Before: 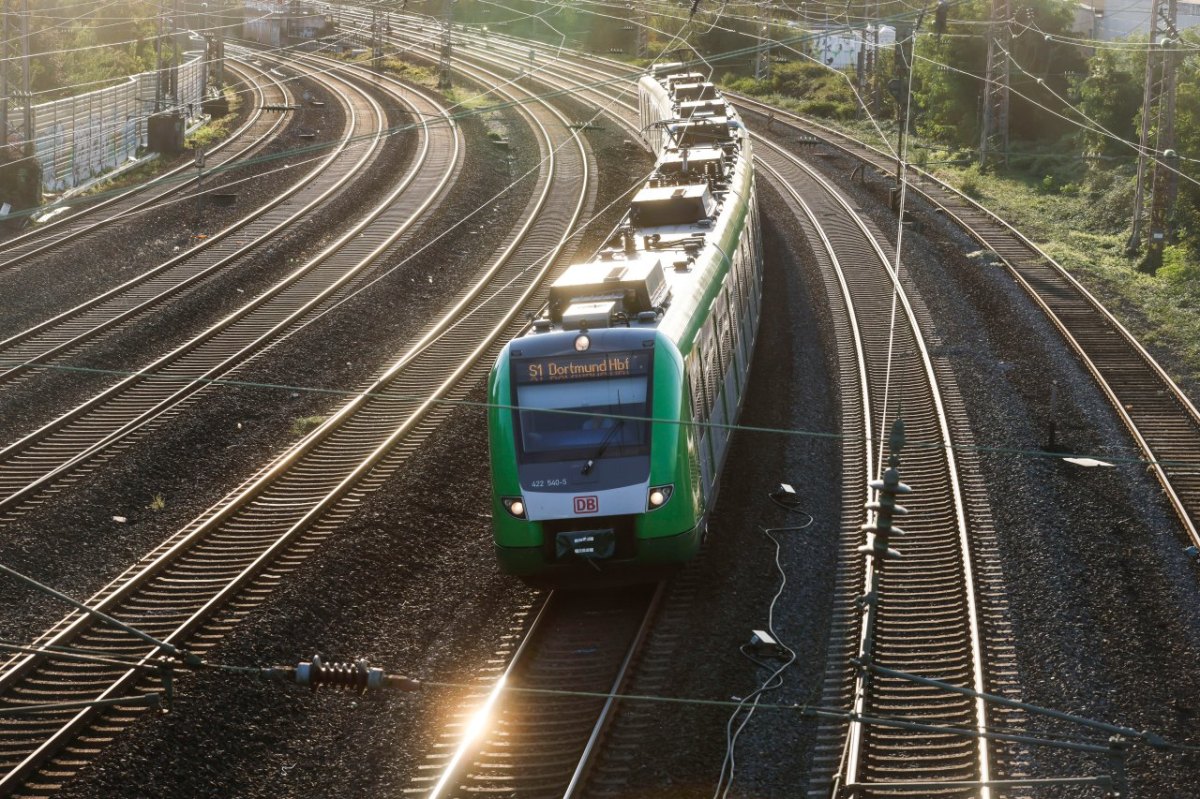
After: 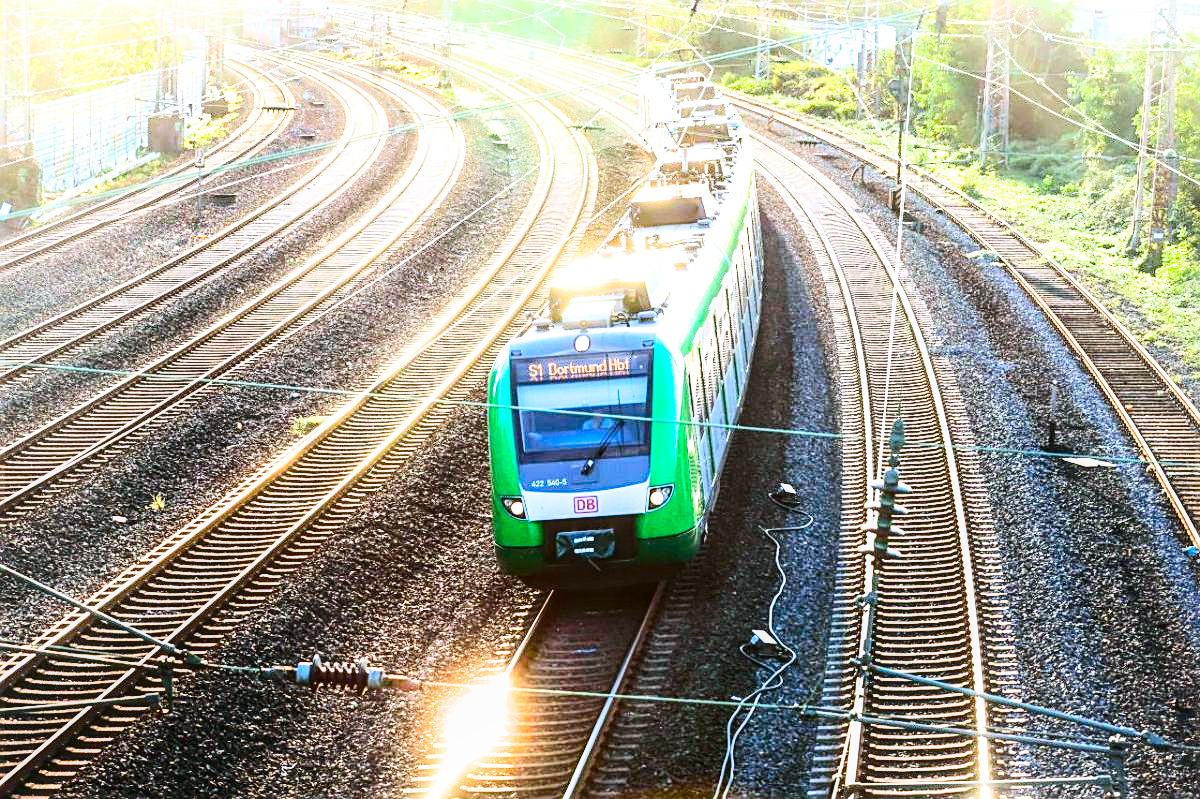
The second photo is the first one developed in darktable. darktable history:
color calibration: x 0.367, y 0.379, temperature 4395.86 K
sharpen: on, module defaults
contrast brightness saturation: contrast 0.26, brightness 0.02, saturation 0.87
tone equalizer: -8 EV -0.75 EV, -7 EV -0.7 EV, -6 EV -0.6 EV, -5 EV -0.4 EV, -3 EV 0.4 EV, -2 EV 0.6 EV, -1 EV 0.7 EV, +0 EV 0.75 EV, edges refinement/feathering 500, mask exposure compensation -1.57 EV, preserve details no
filmic rgb: white relative exposure 3.9 EV, hardness 4.26
exposure: black level correction 0, exposure 2.088 EV, compensate exposure bias true, compensate highlight preservation false
local contrast: on, module defaults
